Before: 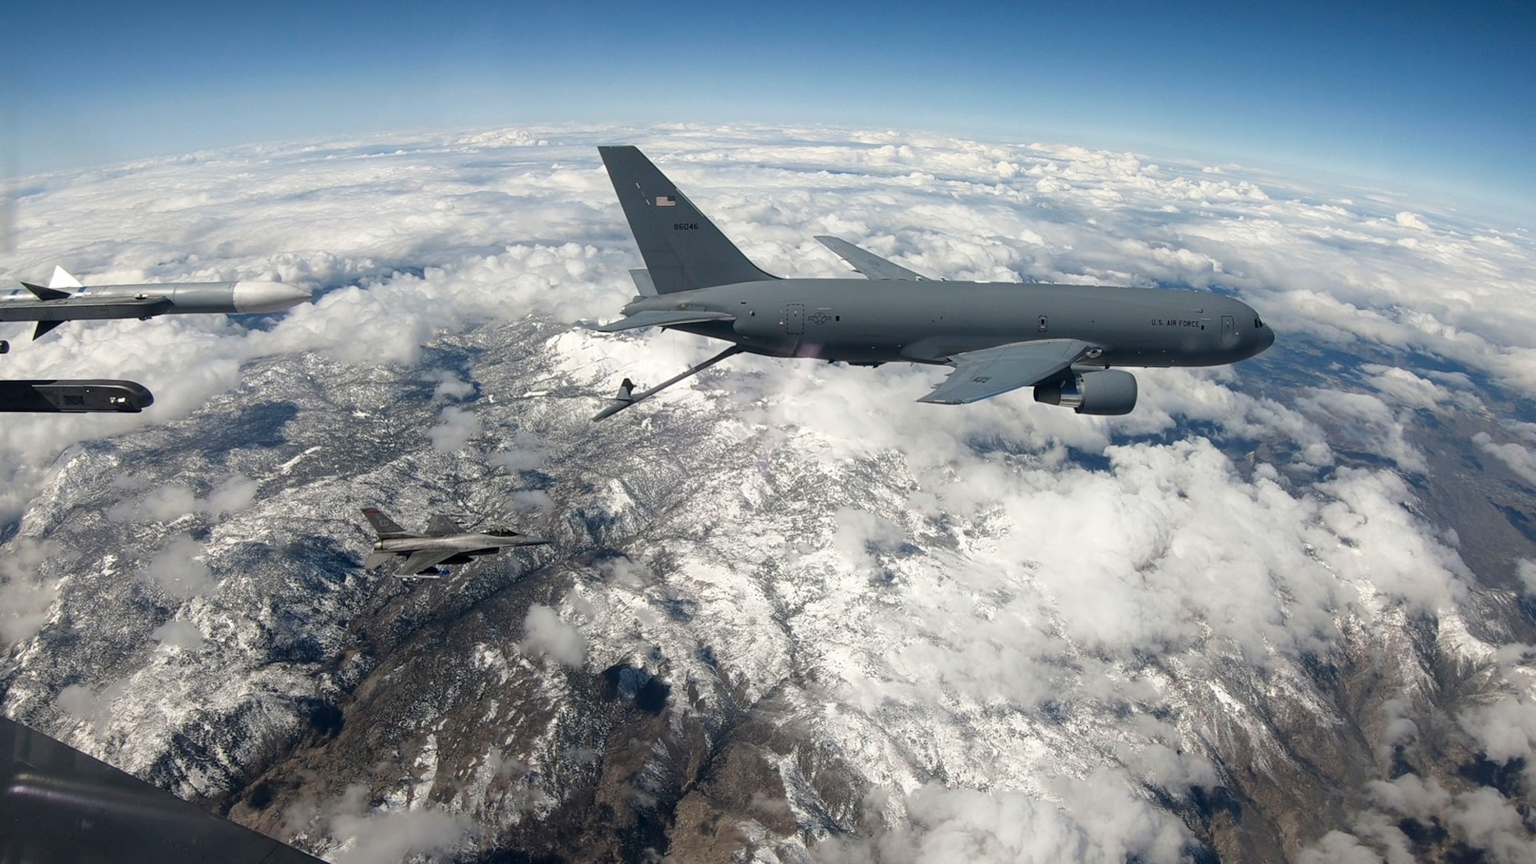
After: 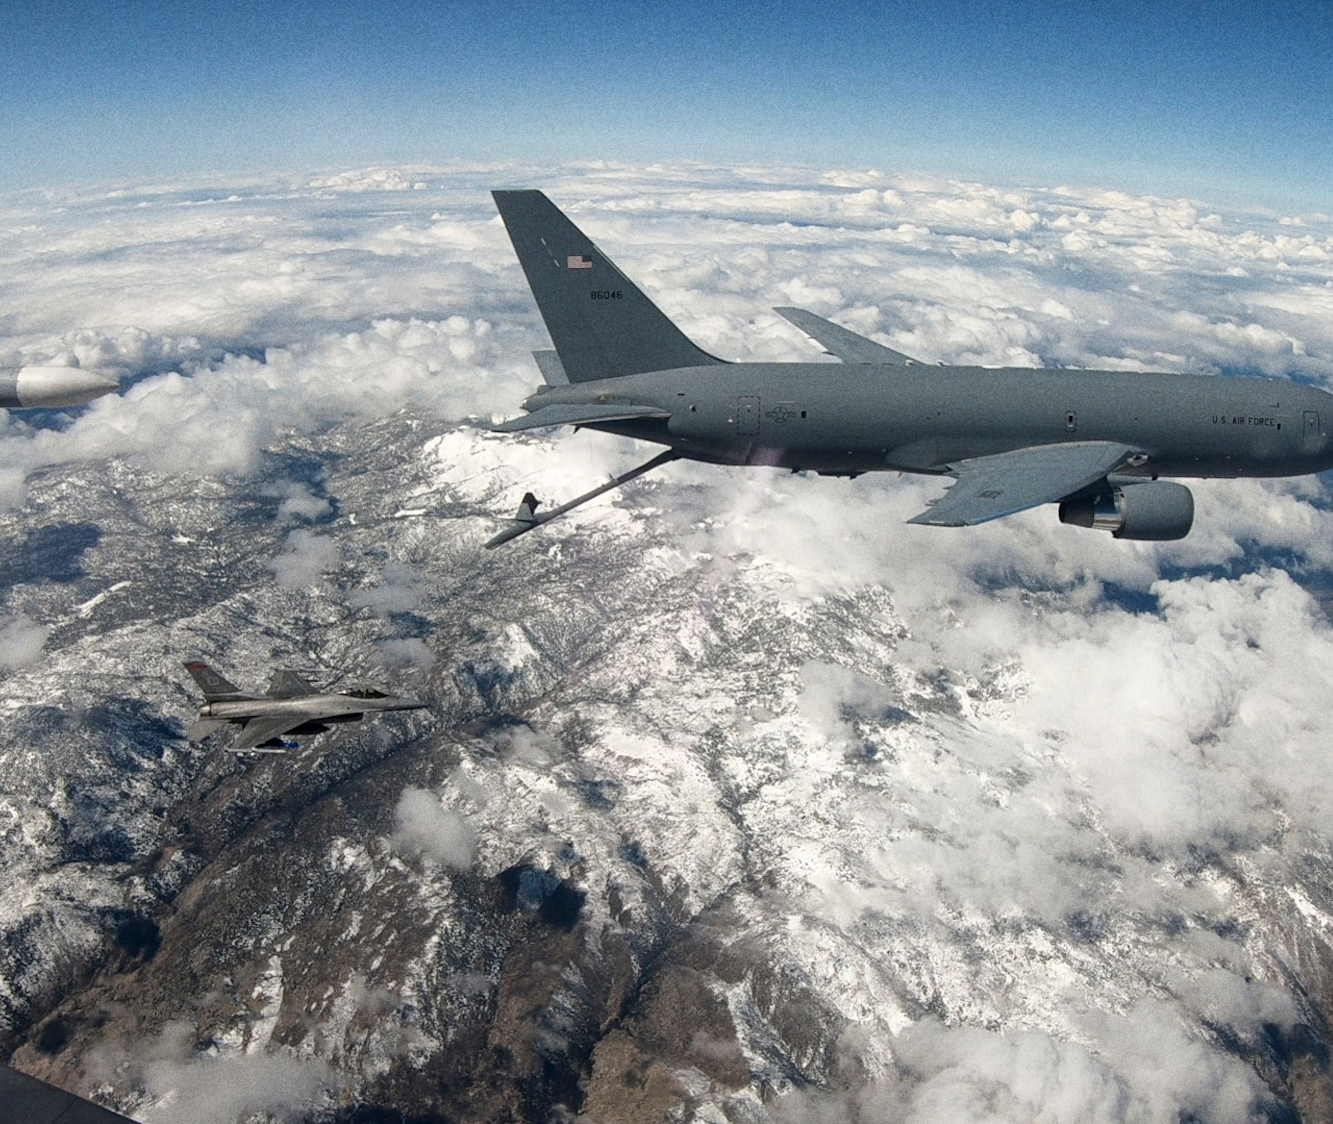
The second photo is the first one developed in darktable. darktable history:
shadows and highlights: shadows 37.27, highlights -28.18, soften with gaussian
grain: coarseness 22.88 ISO
tone equalizer: on, module defaults
crop and rotate: left 14.385%, right 18.948%
